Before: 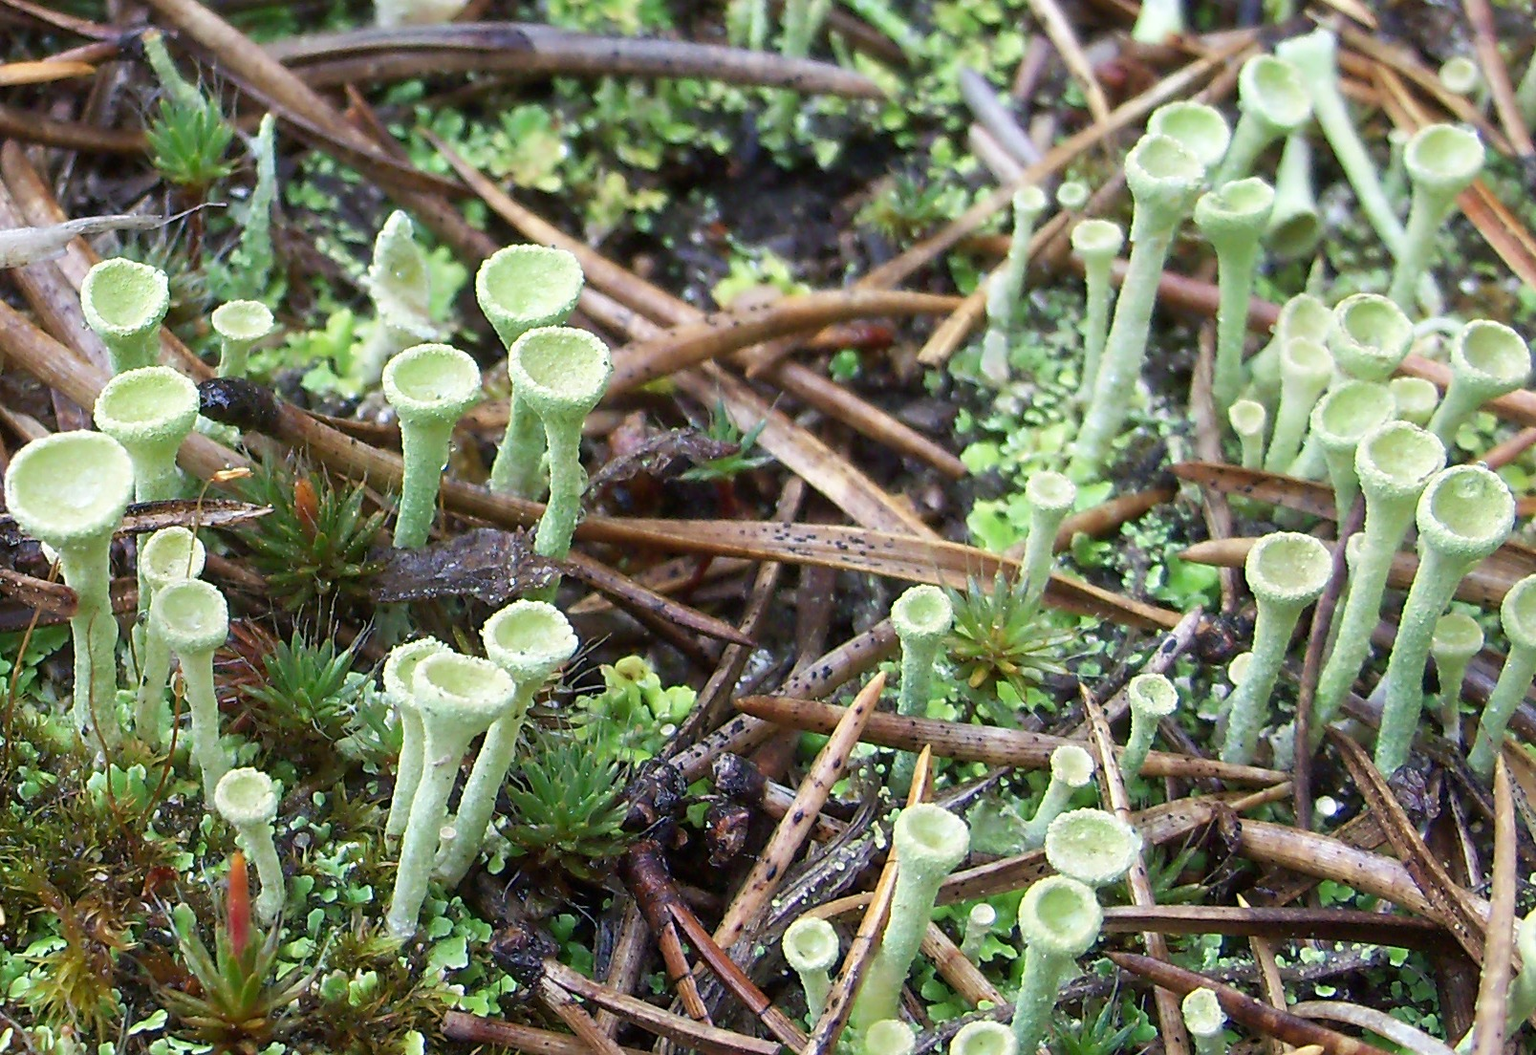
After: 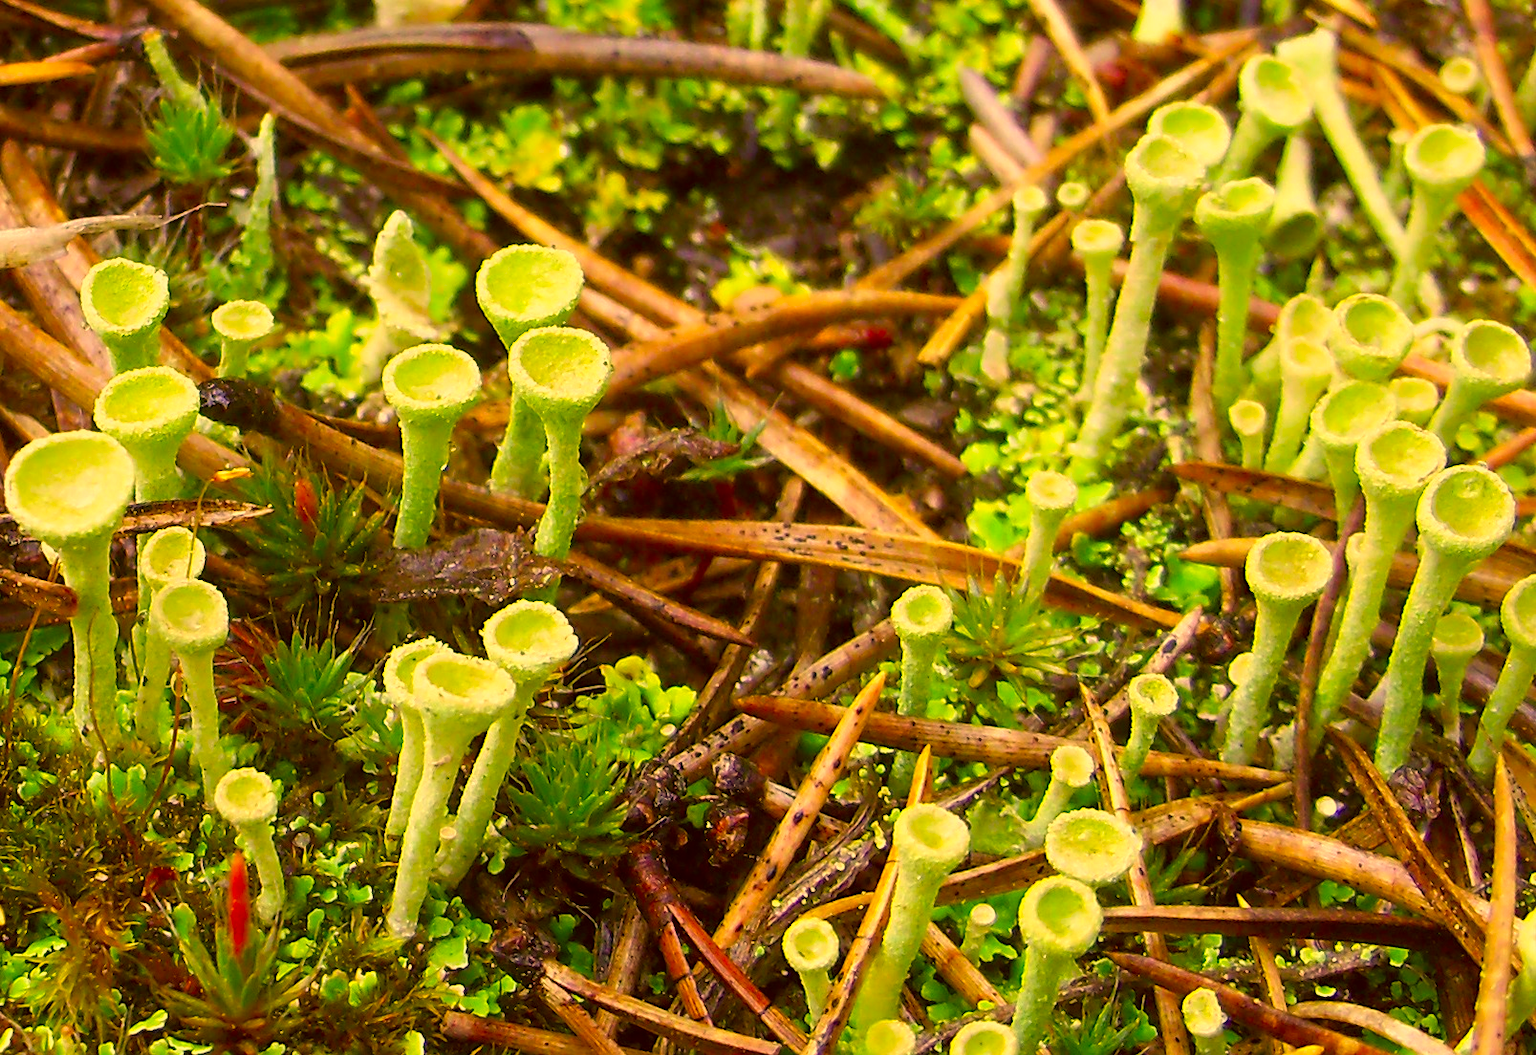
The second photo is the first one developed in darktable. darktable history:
color correction: highlights a* 10.44, highlights b* 30.04, shadows a* 2.73, shadows b* 17.51, saturation 1.72
contrast brightness saturation: saturation -0.05
